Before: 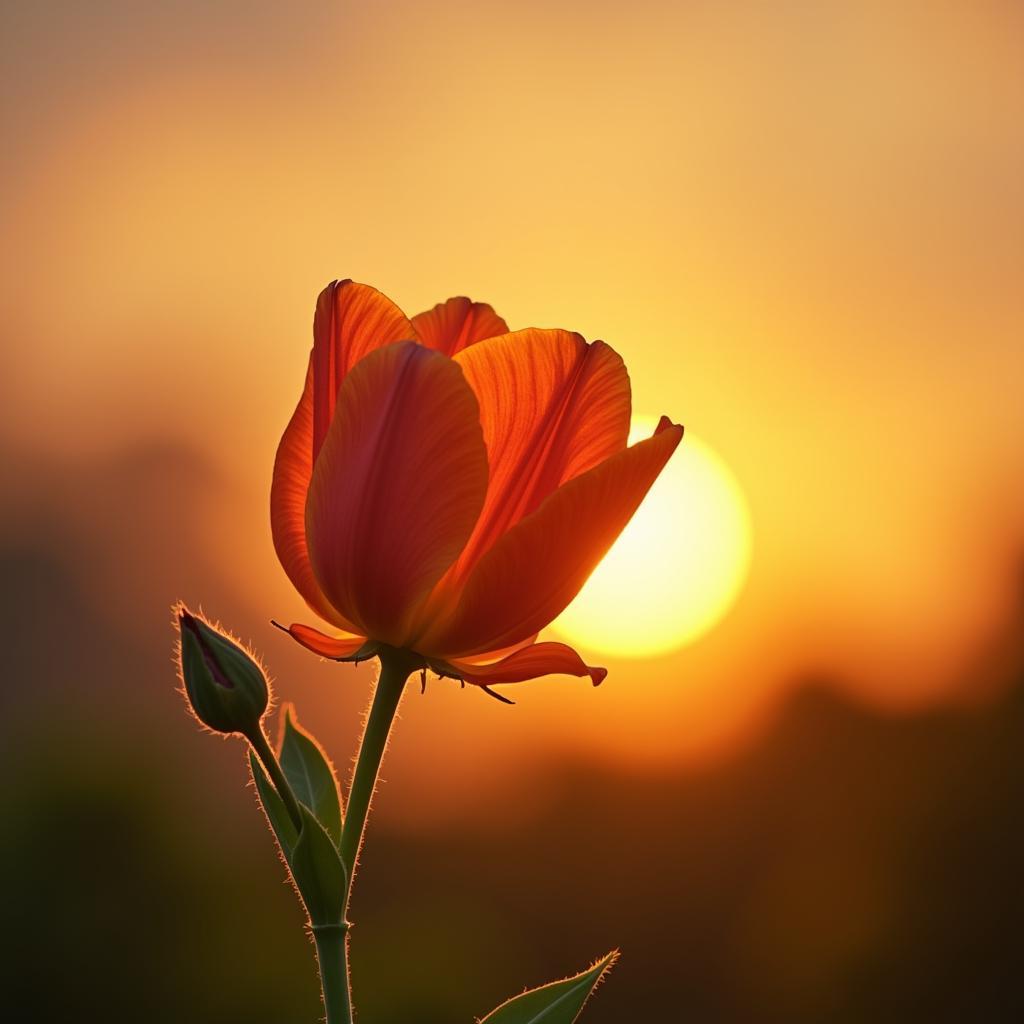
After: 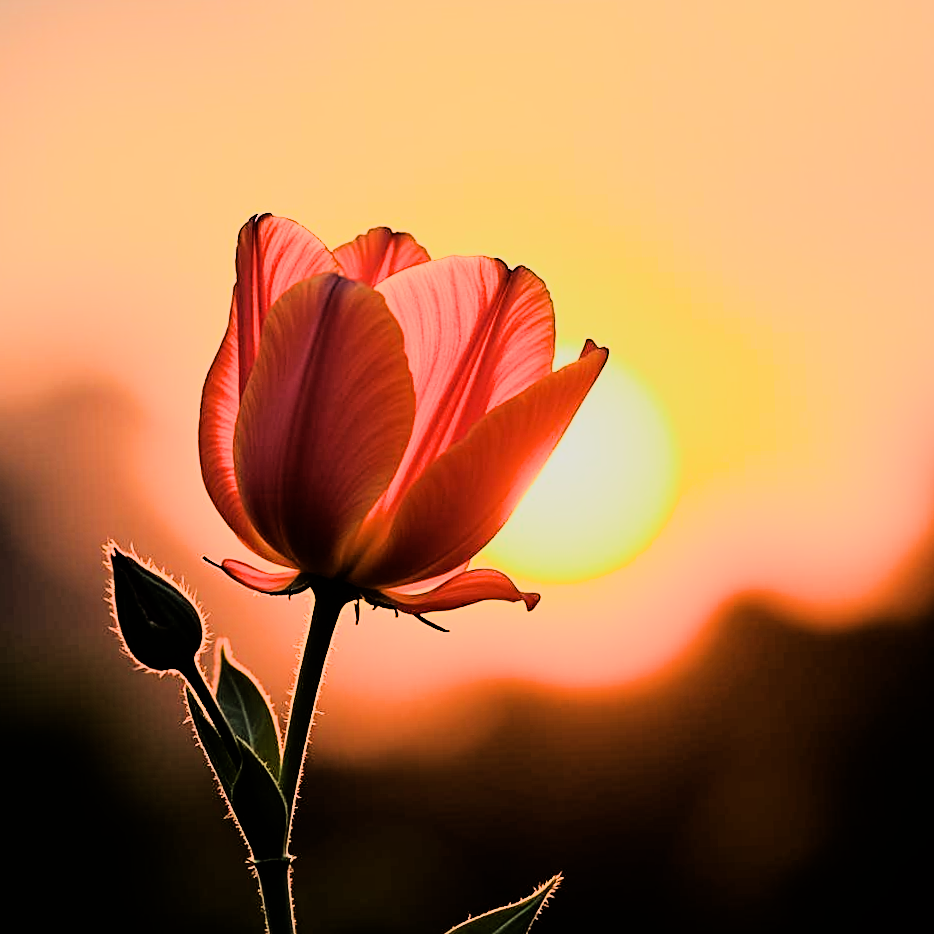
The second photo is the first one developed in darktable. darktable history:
rgb curve: curves: ch0 [(0, 0) (0.21, 0.15) (0.24, 0.21) (0.5, 0.75) (0.75, 0.96) (0.89, 0.99) (1, 1)]; ch1 [(0, 0.02) (0.21, 0.13) (0.25, 0.2) (0.5, 0.67) (0.75, 0.9) (0.89, 0.97) (1, 1)]; ch2 [(0, 0.02) (0.21, 0.13) (0.25, 0.2) (0.5, 0.67) (0.75, 0.9) (0.89, 0.97) (1, 1)], compensate middle gray true
sharpen: on, module defaults
crop and rotate: angle 1.96°, left 5.673%, top 5.673%
filmic rgb: black relative exposure -7.65 EV, white relative exposure 4.56 EV, hardness 3.61, contrast 1.25
